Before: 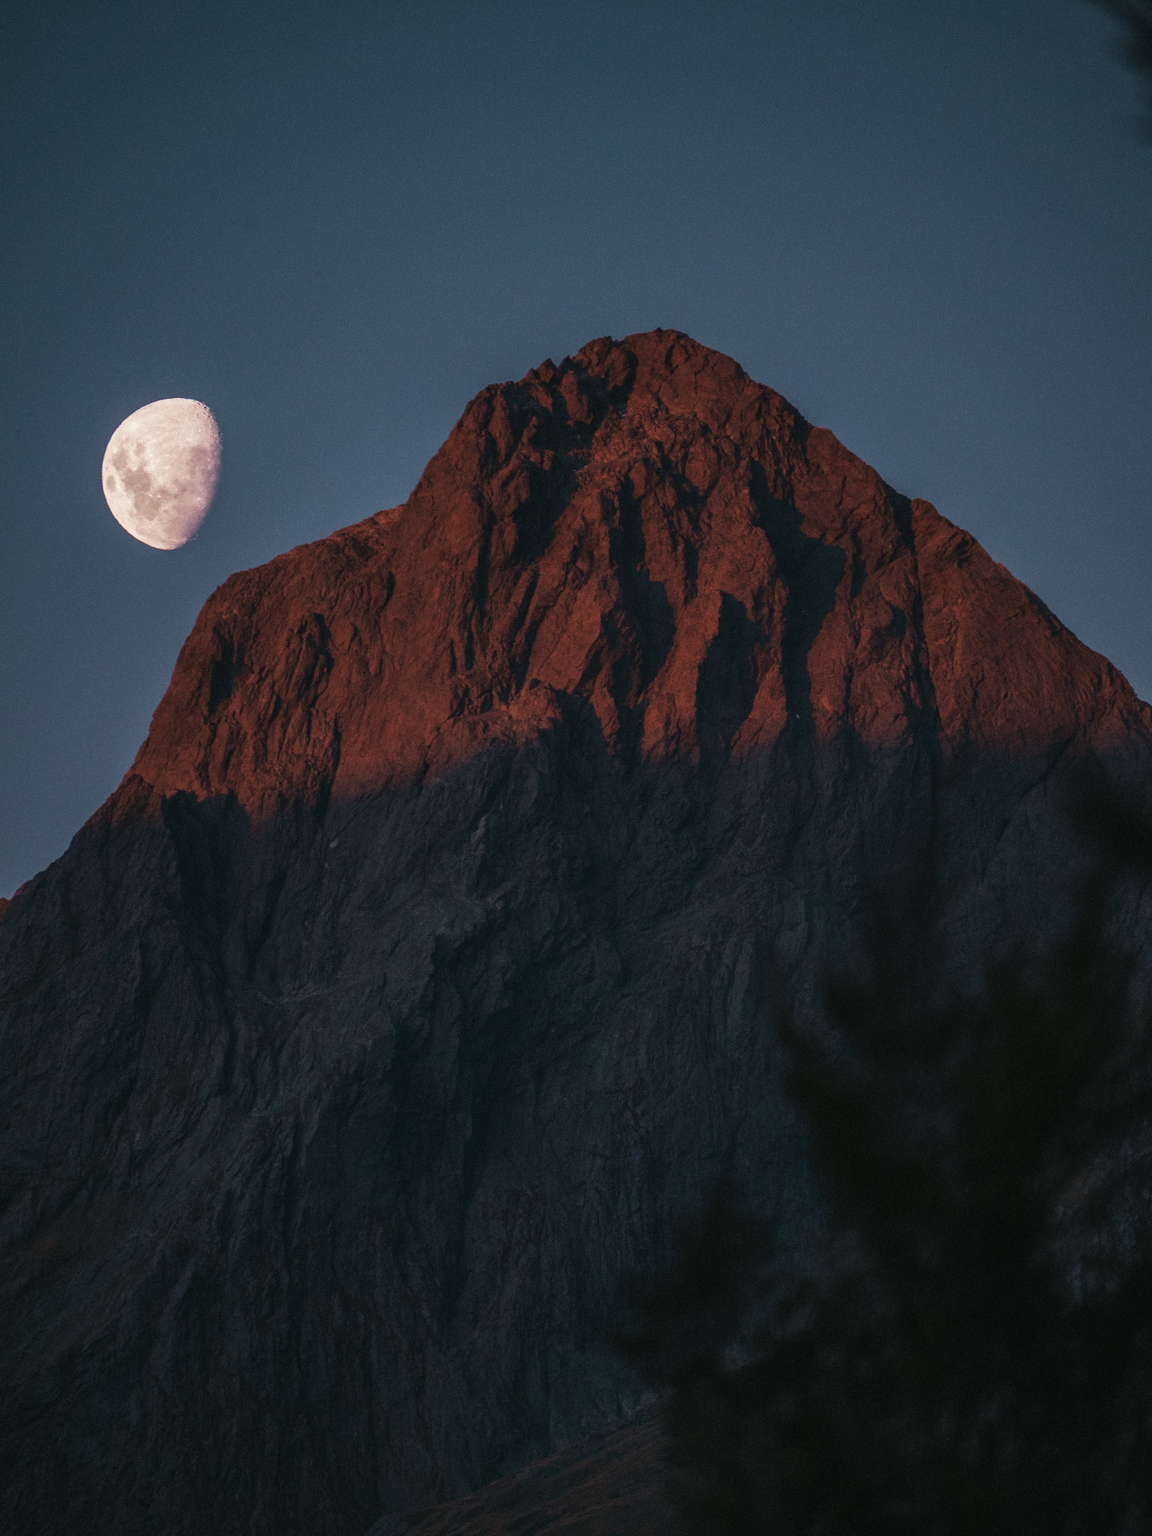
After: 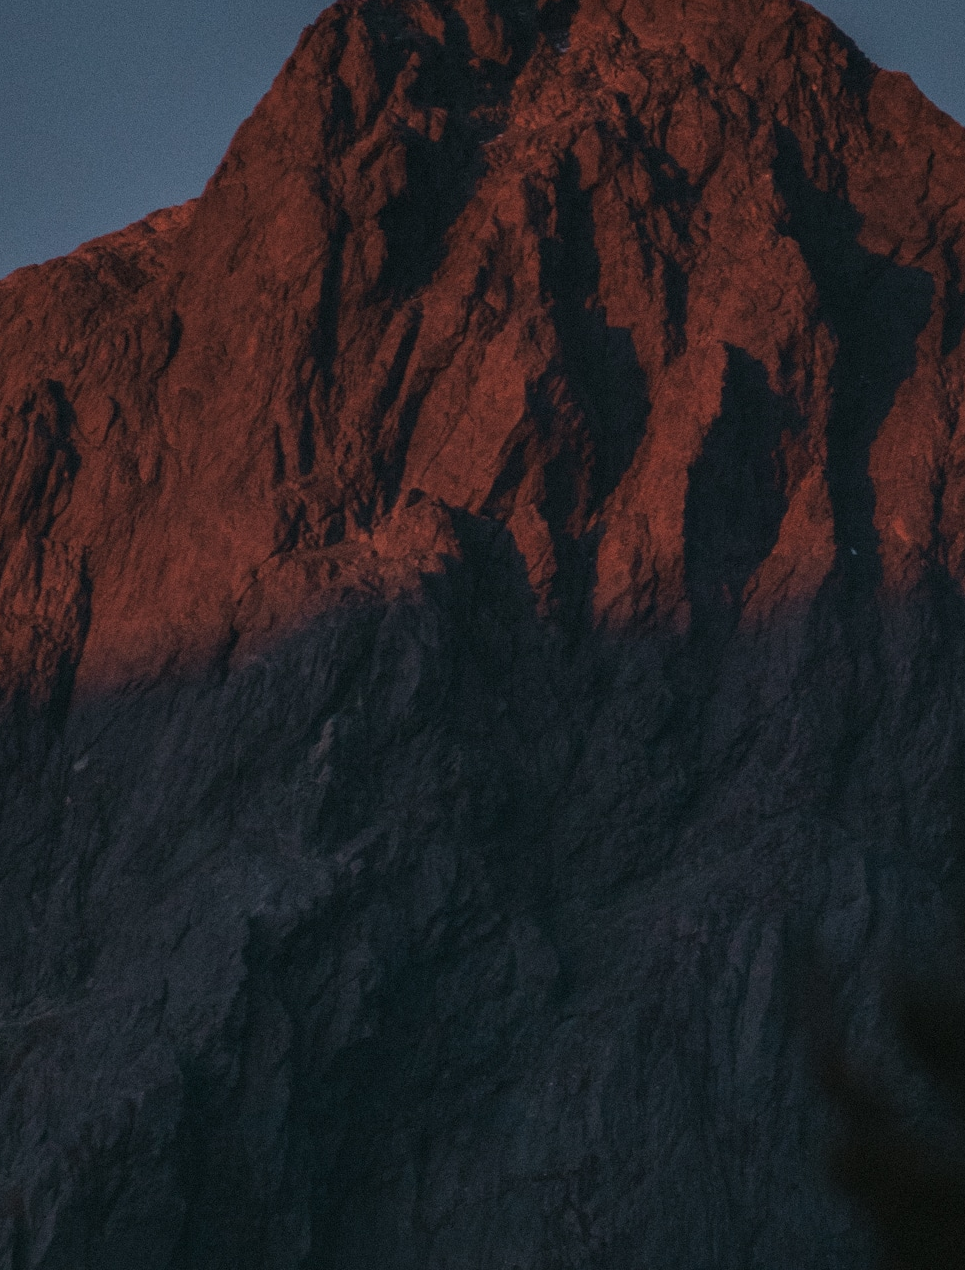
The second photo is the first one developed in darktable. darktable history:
crop: left 24.828%, top 25.108%, right 24.903%, bottom 25.25%
